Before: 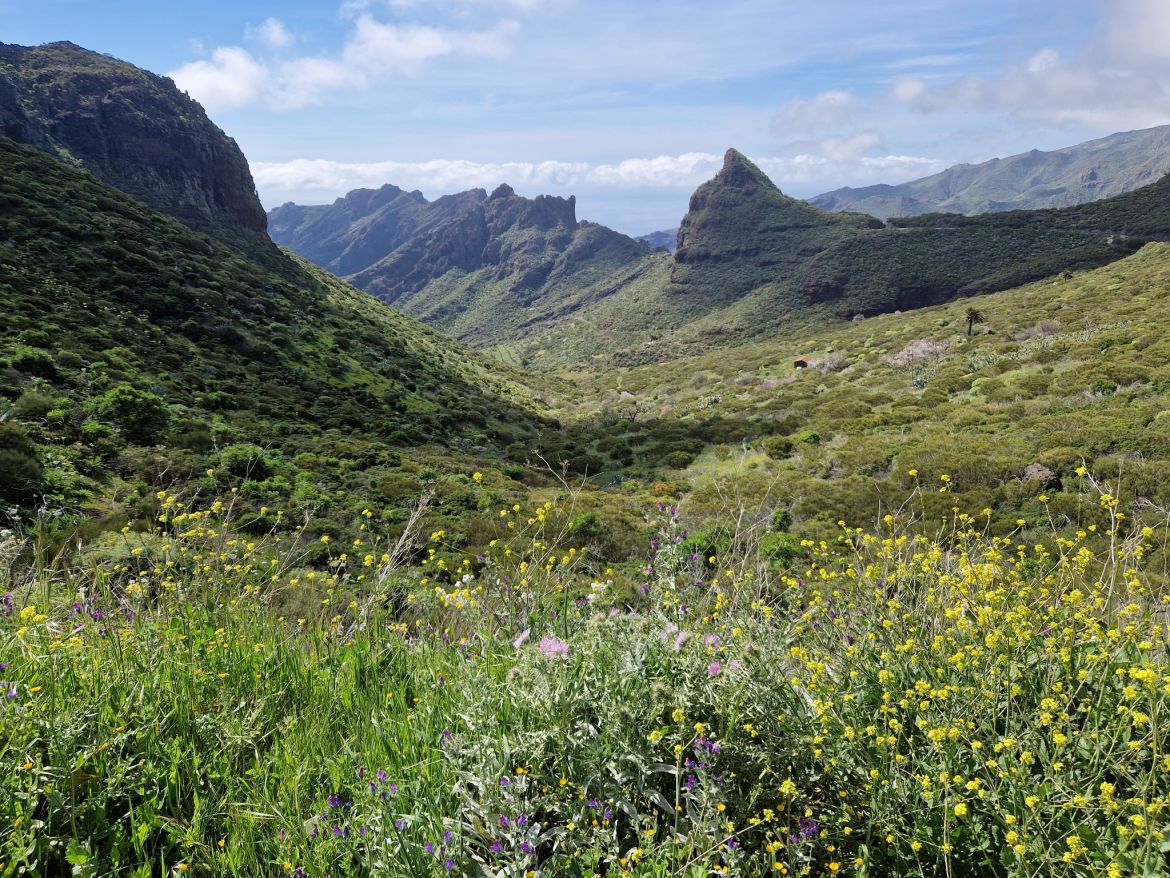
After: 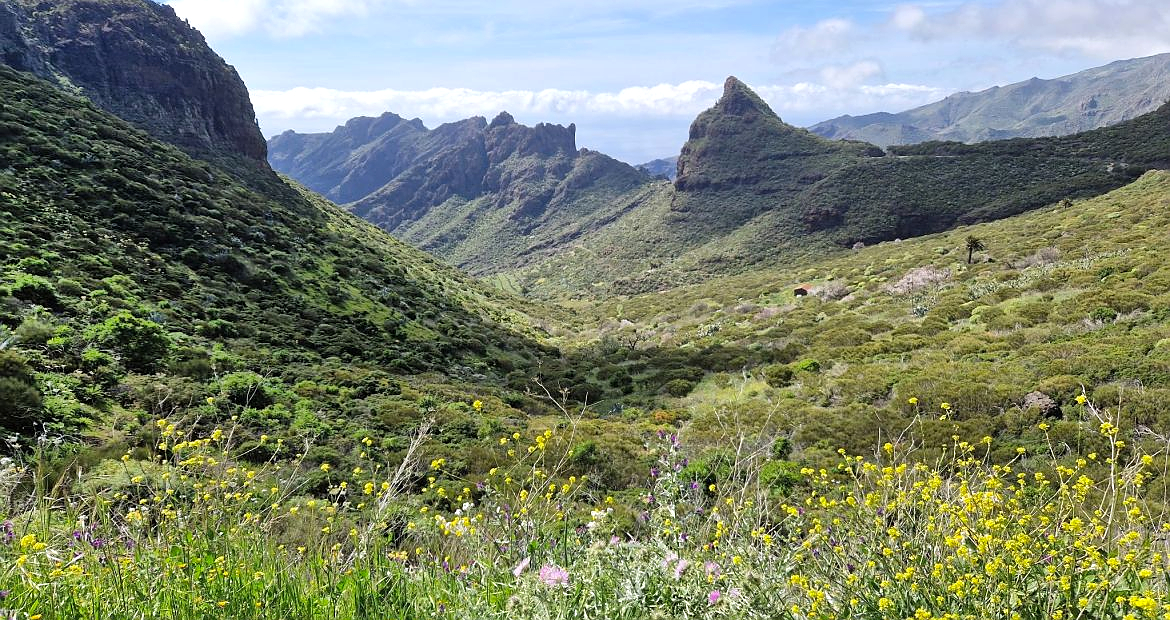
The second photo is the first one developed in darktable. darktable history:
vibrance: vibrance 75%
sharpen: radius 0.969, amount 0.604
crop and rotate: top 8.293%, bottom 20.996%
shadows and highlights: radius 110.86, shadows 51.09, white point adjustment 9.16, highlights -4.17, highlights color adjustment 32.2%, soften with gaussian
